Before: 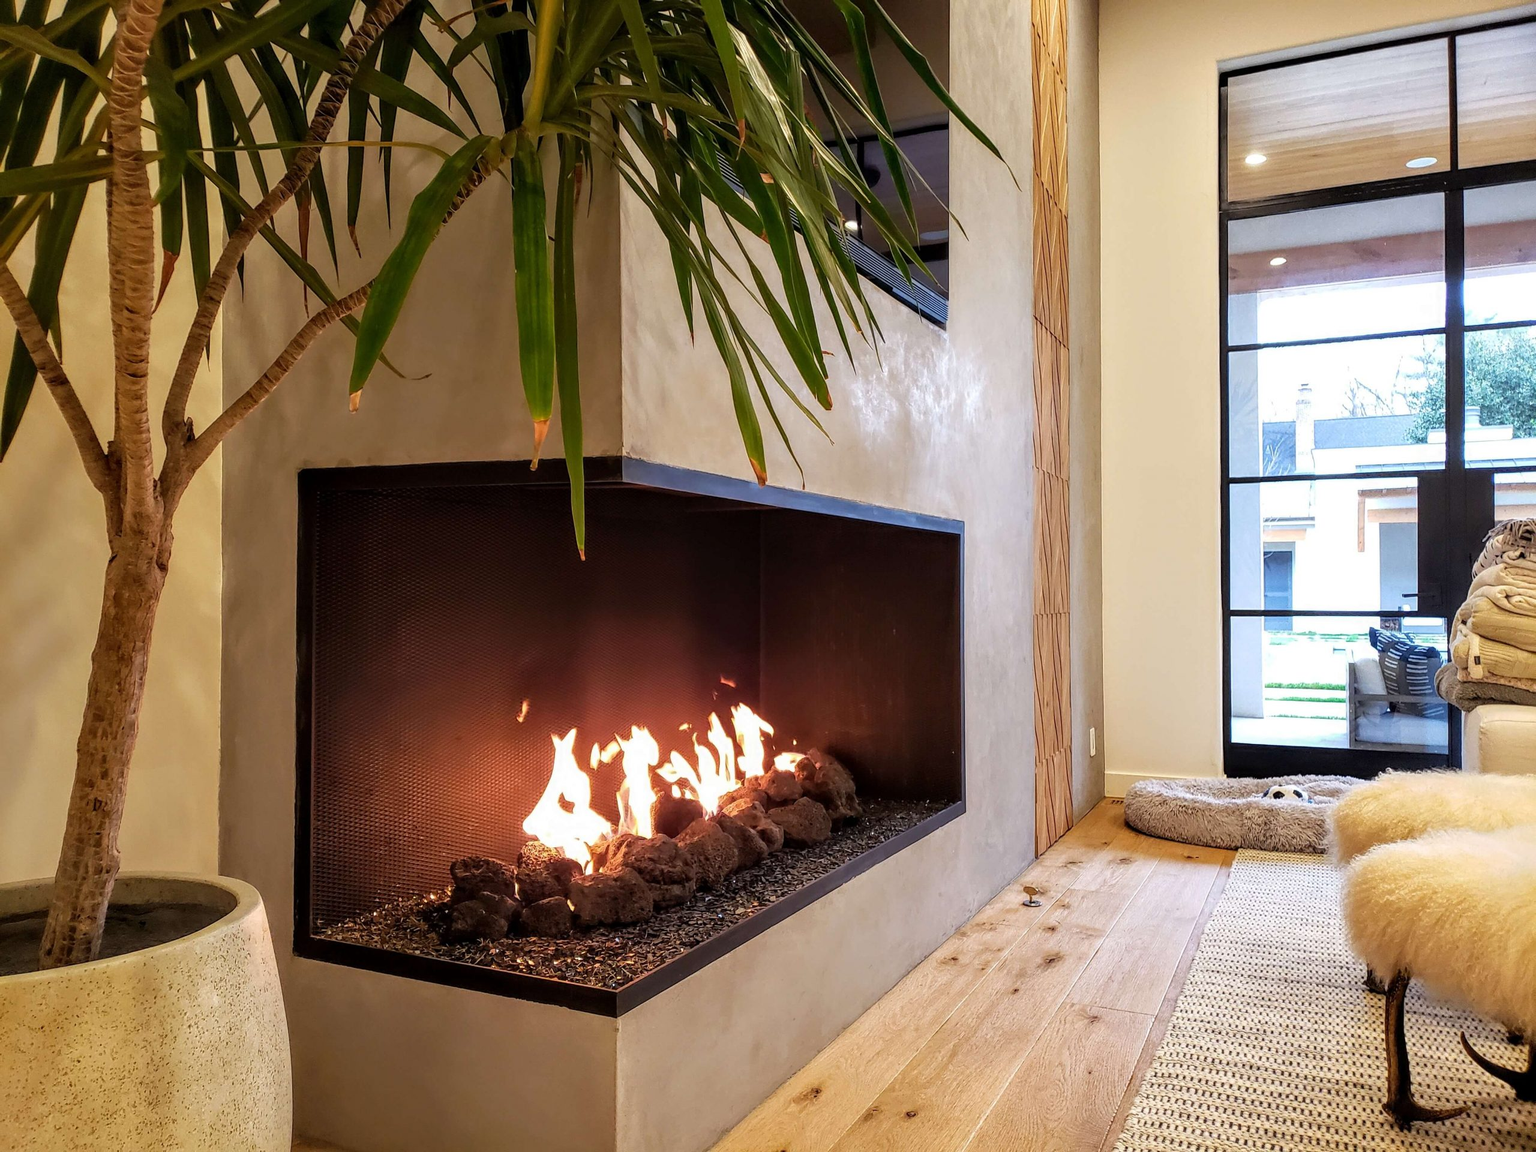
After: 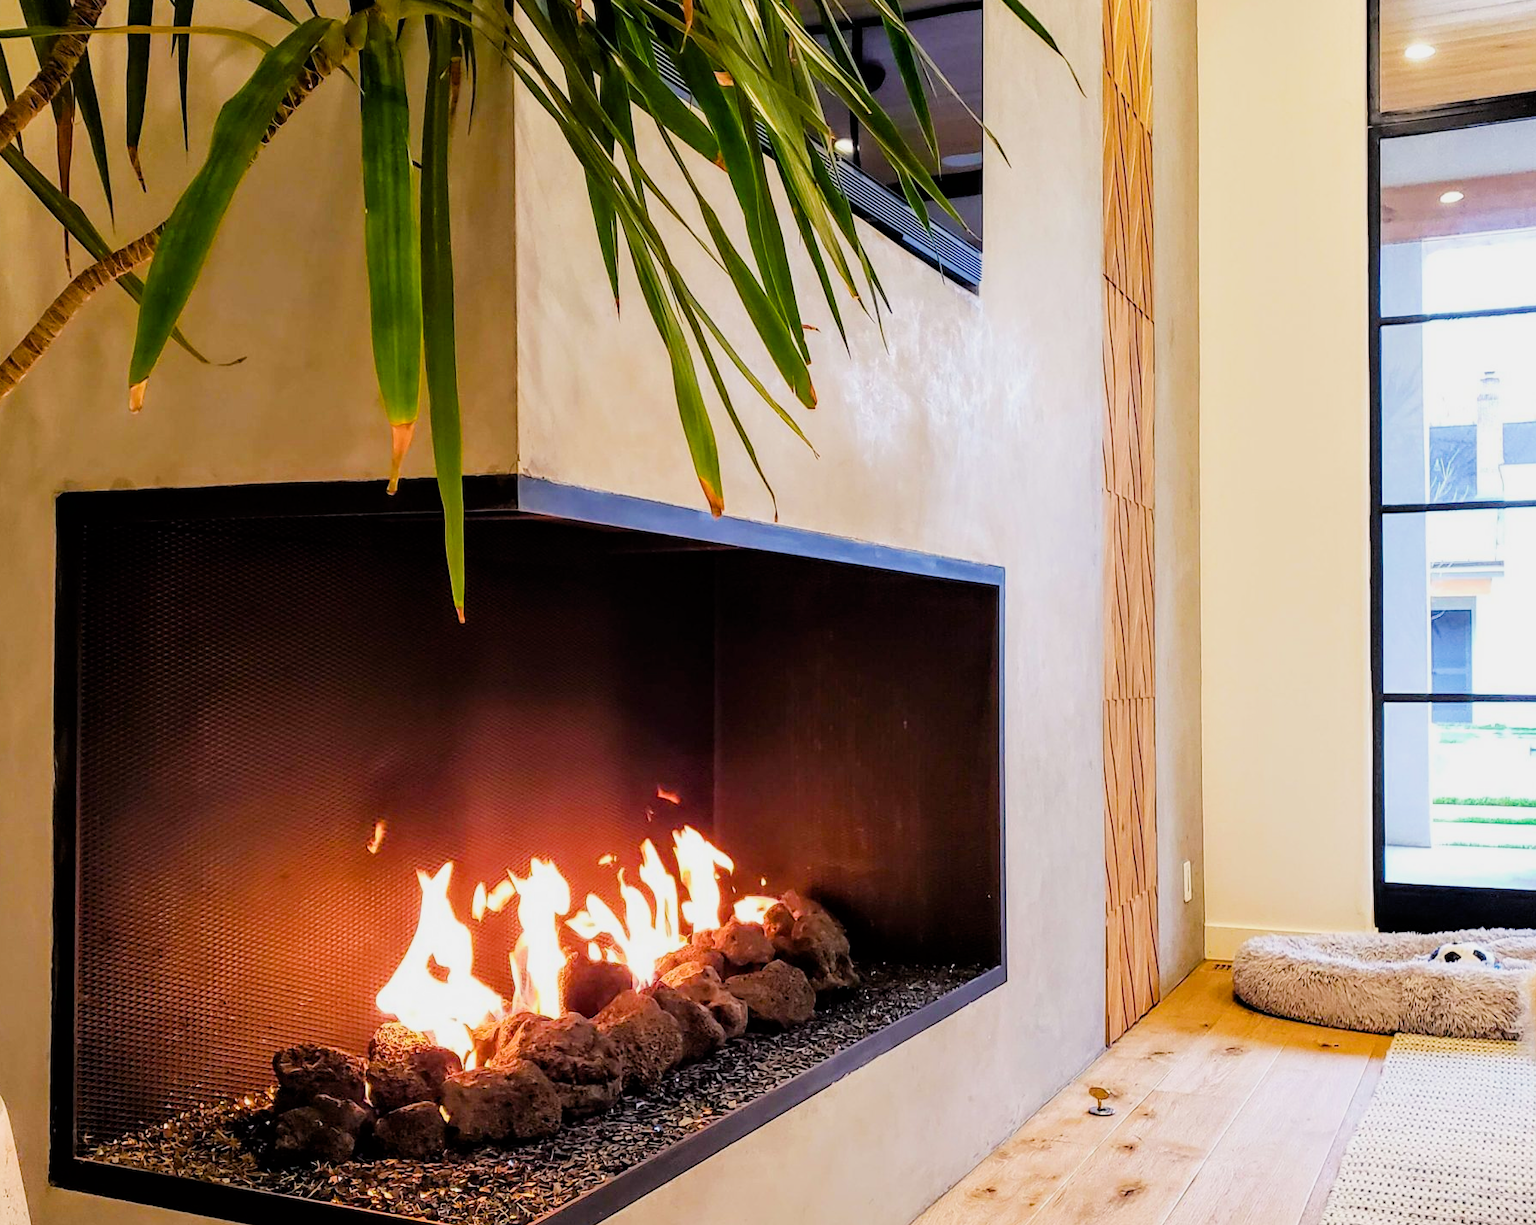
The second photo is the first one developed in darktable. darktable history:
color balance rgb: shadows lift › chroma 4.151%, shadows lift › hue 252.47°, perceptual saturation grading › global saturation 30.1%, perceptual brilliance grading › global brilliance 30.008%
crop and rotate: left 16.854%, top 10.692%, right 12.901%, bottom 14.532%
filmic rgb: black relative exposure -7.13 EV, white relative exposure 5.37 EV, threshold 5.99 EV, hardness 3.02, enable highlight reconstruction true
